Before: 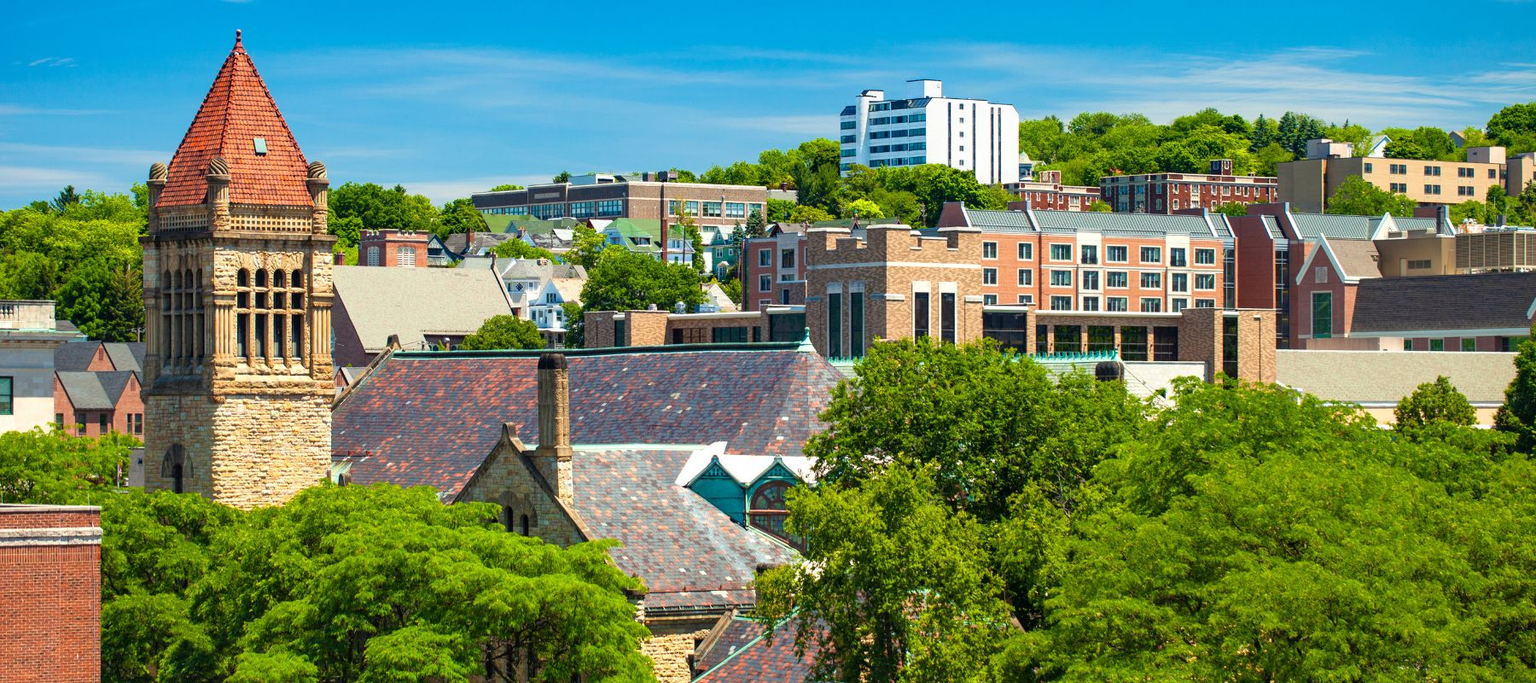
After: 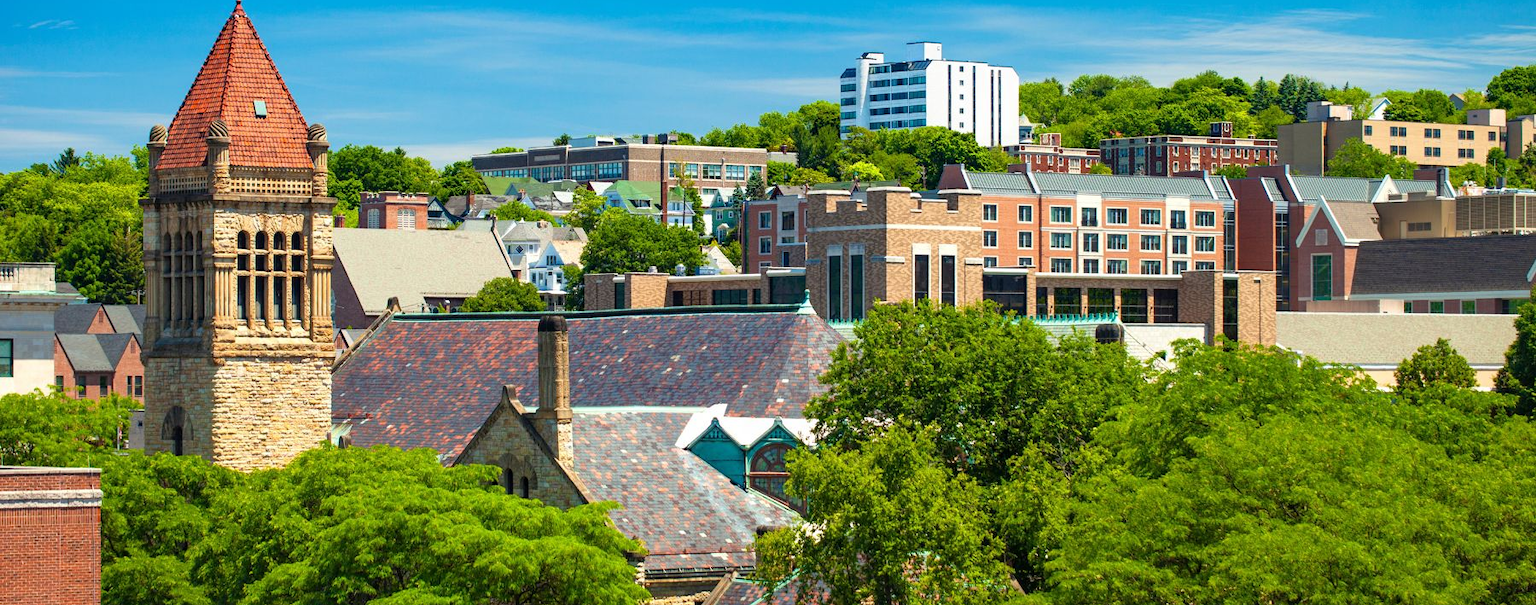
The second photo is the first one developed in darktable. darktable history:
crop and rotate: top 5.511%, bottom 5.687%
